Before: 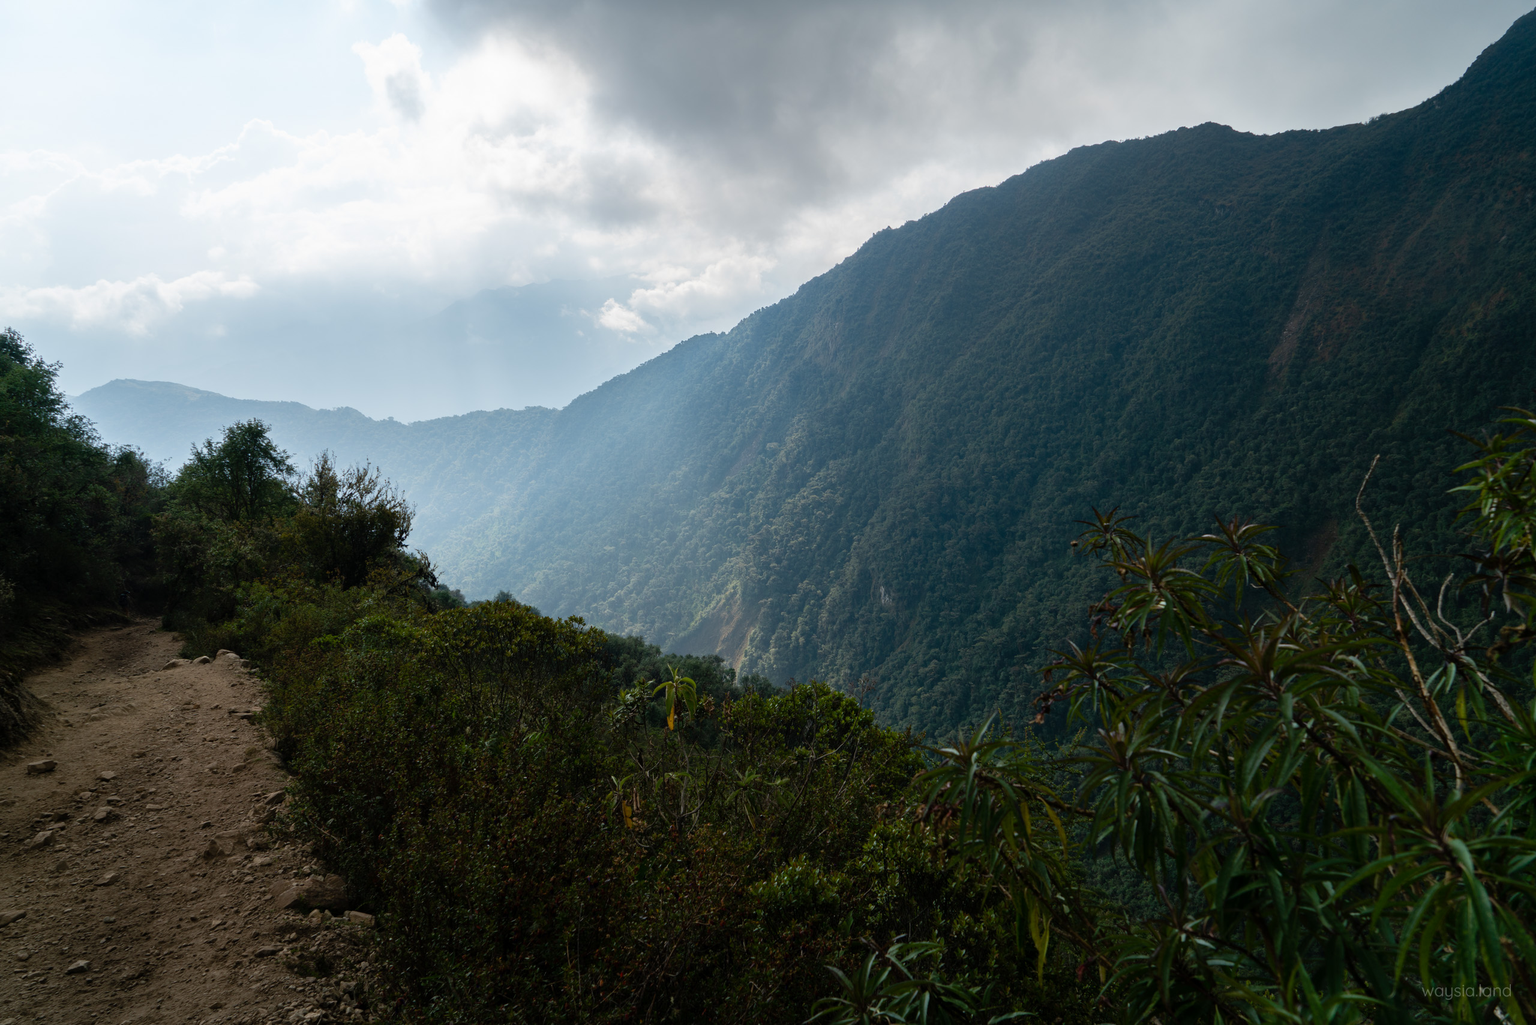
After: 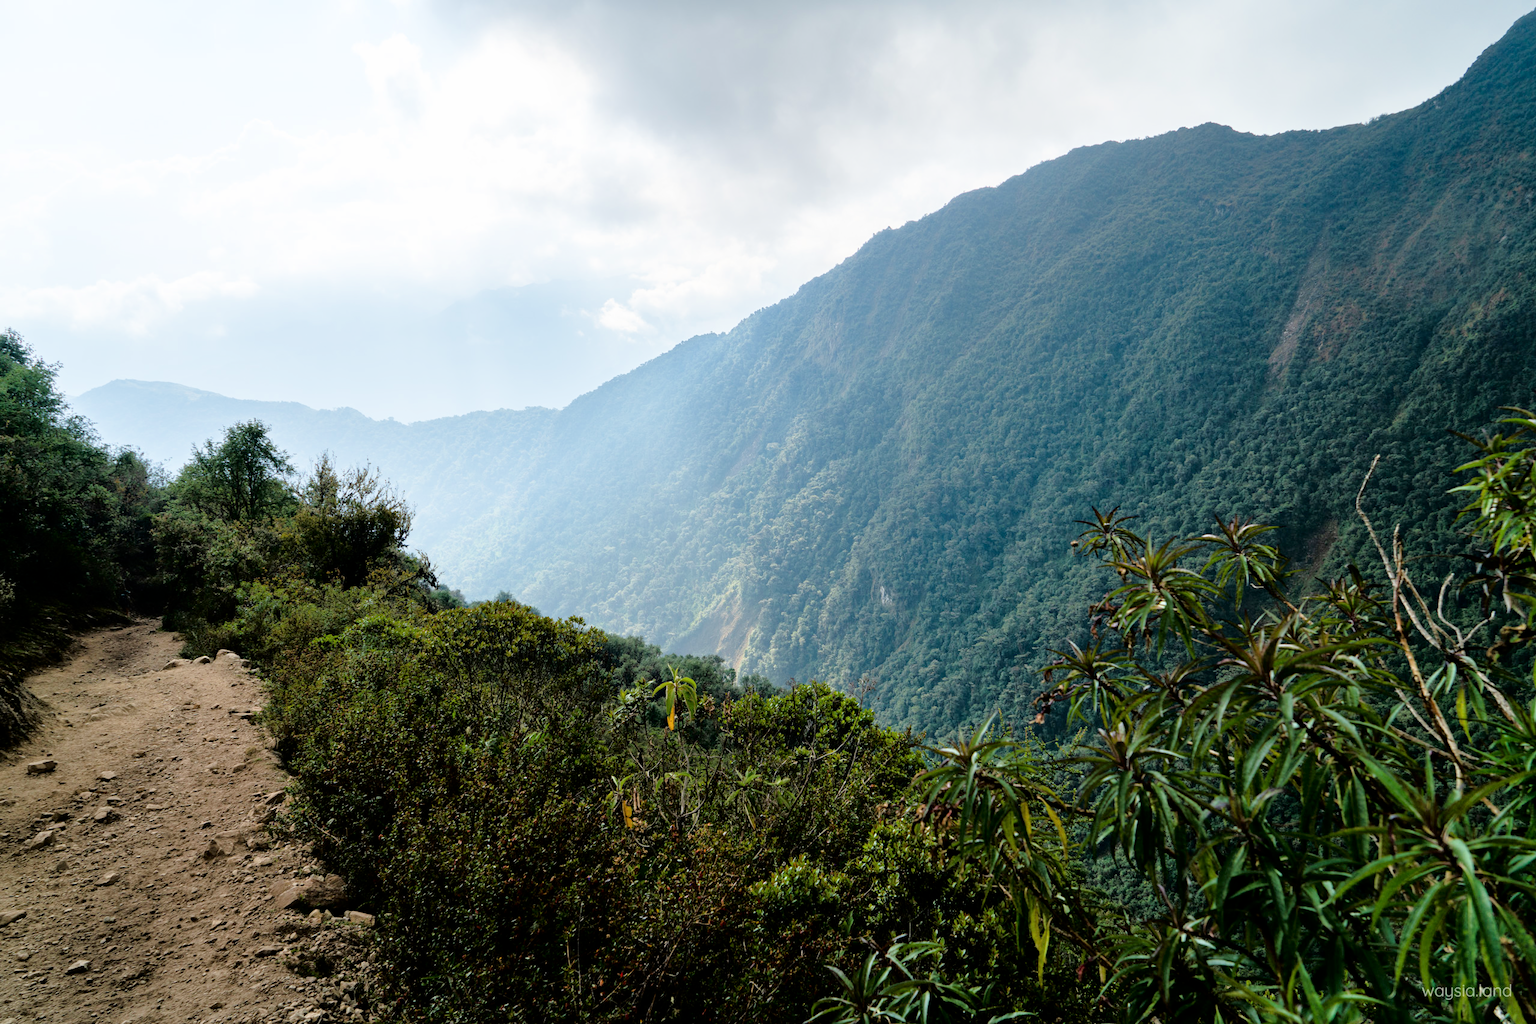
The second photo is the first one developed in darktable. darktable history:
exposure: black level correction 0, exposure 1.45 EV, compensate exposure bias true, compensate highlight preservation false
filmic rgb: black relative exposure -4.88 EV, hardness 2.82
tone equalizer: -8 EV 1 EV, -7 EV 1 EV, -6 EV 1 EV, -5 EV 1 EV, -4 EV 1 EV, -3 EV 0.75 EV, -2 EV 0.5 EV, -1 EV 0.25 EV
fill light: exposure -2 EV, width 8.6
